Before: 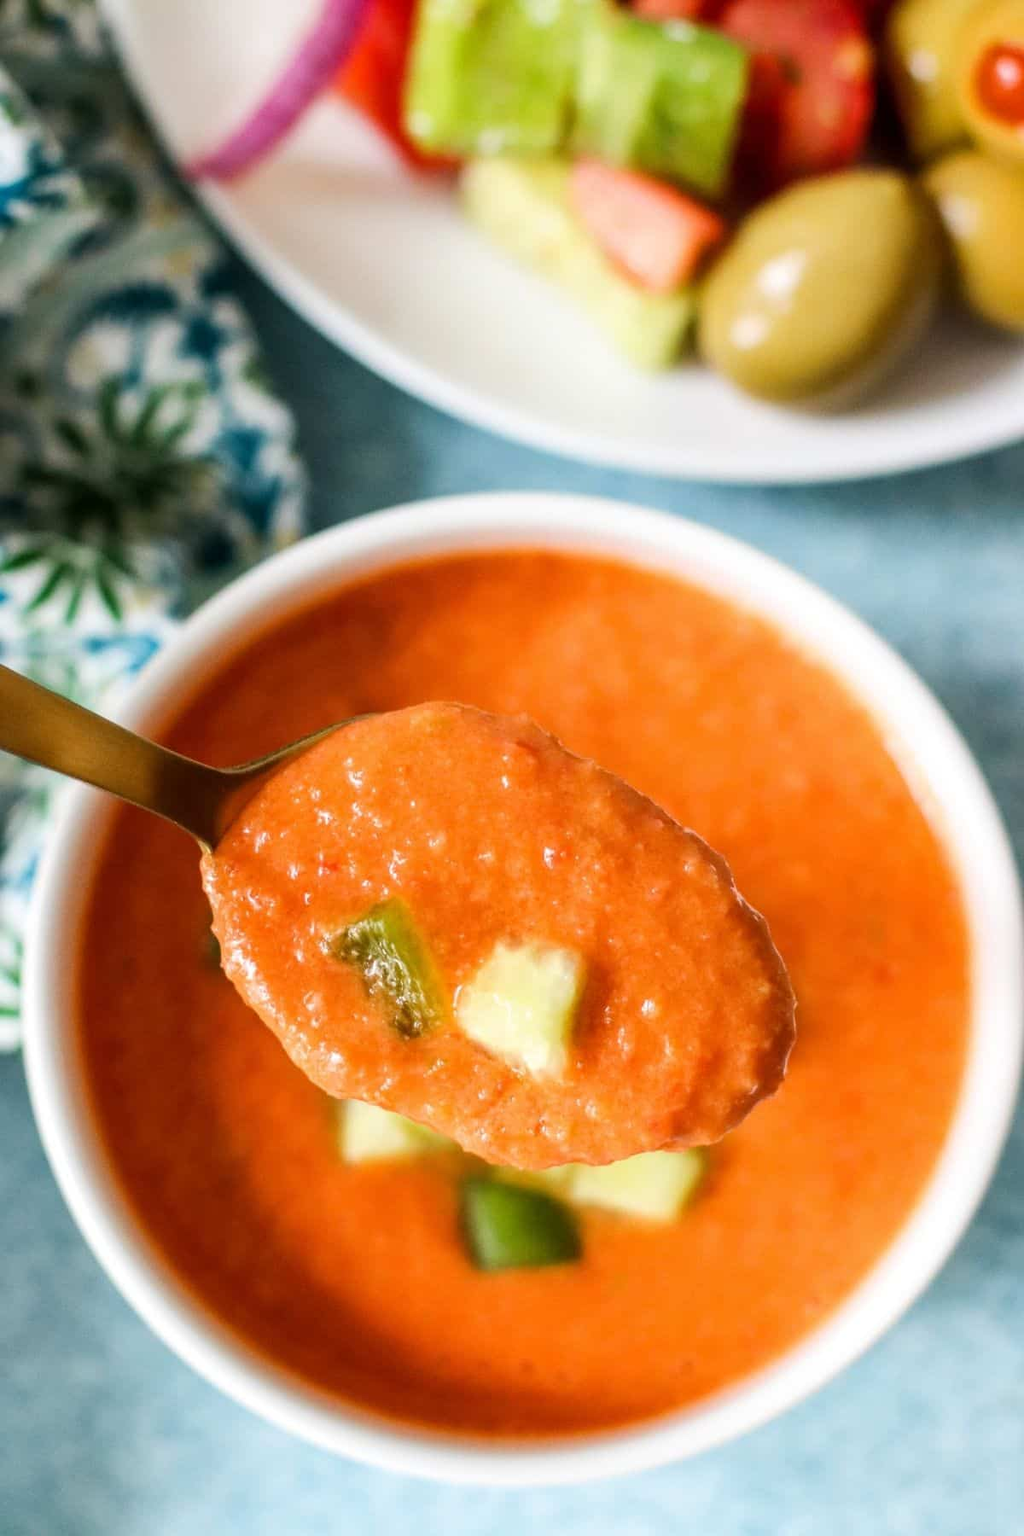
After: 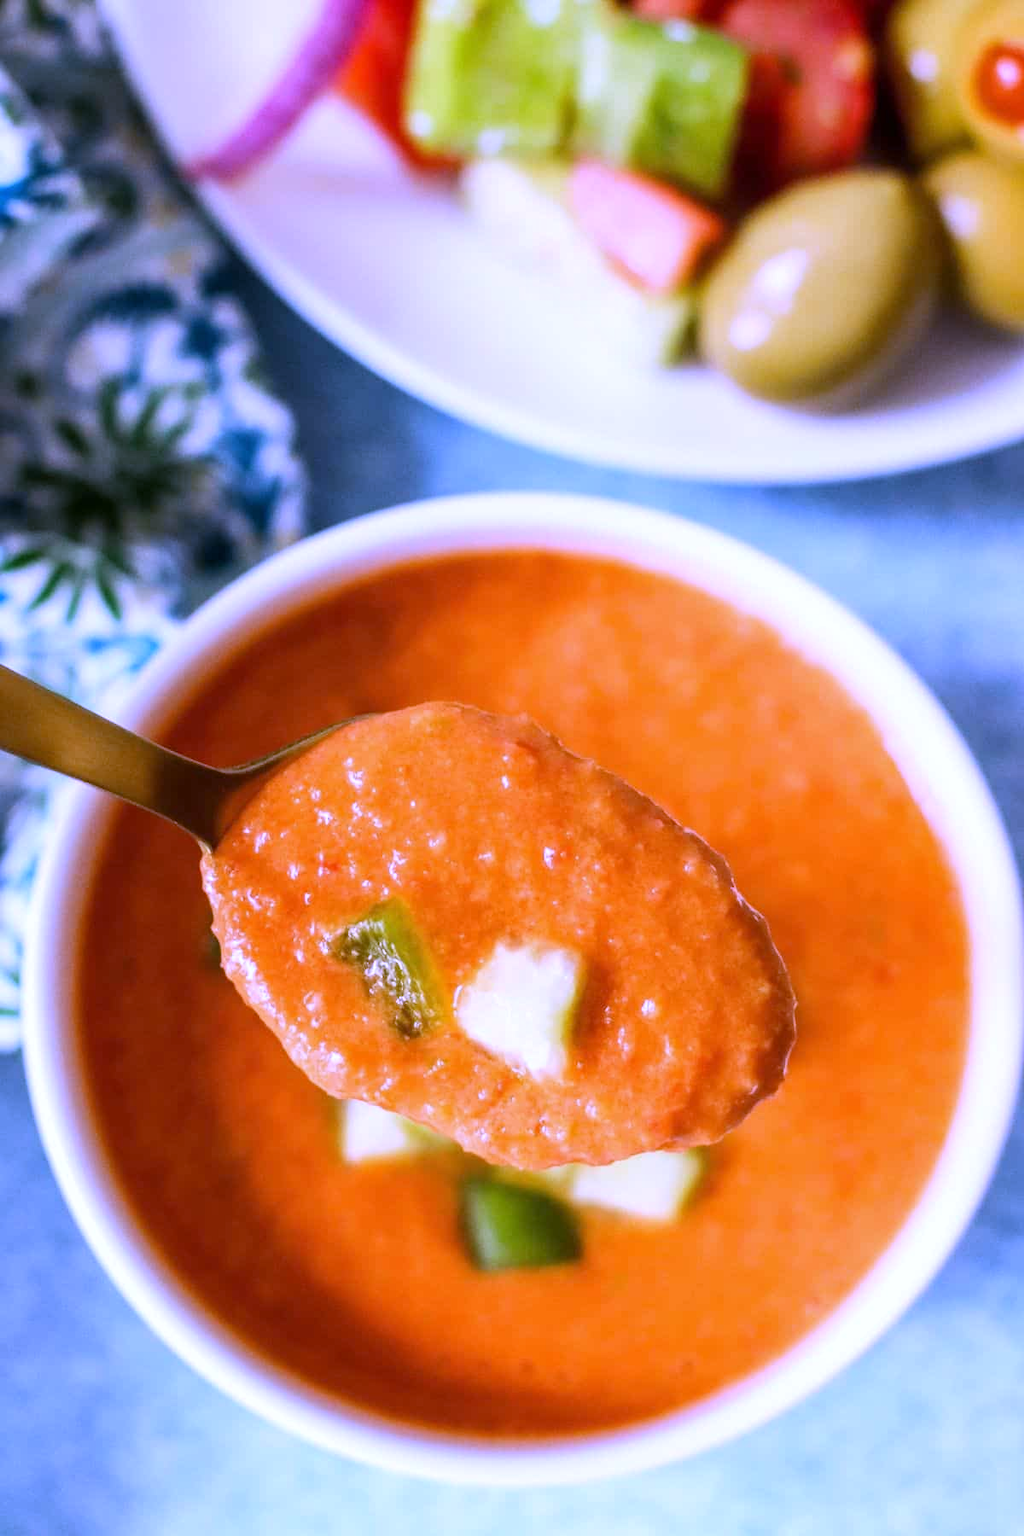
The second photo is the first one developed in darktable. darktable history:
white balance: red 0.98, blue 1.61
tone equalizer: on, module defaults
